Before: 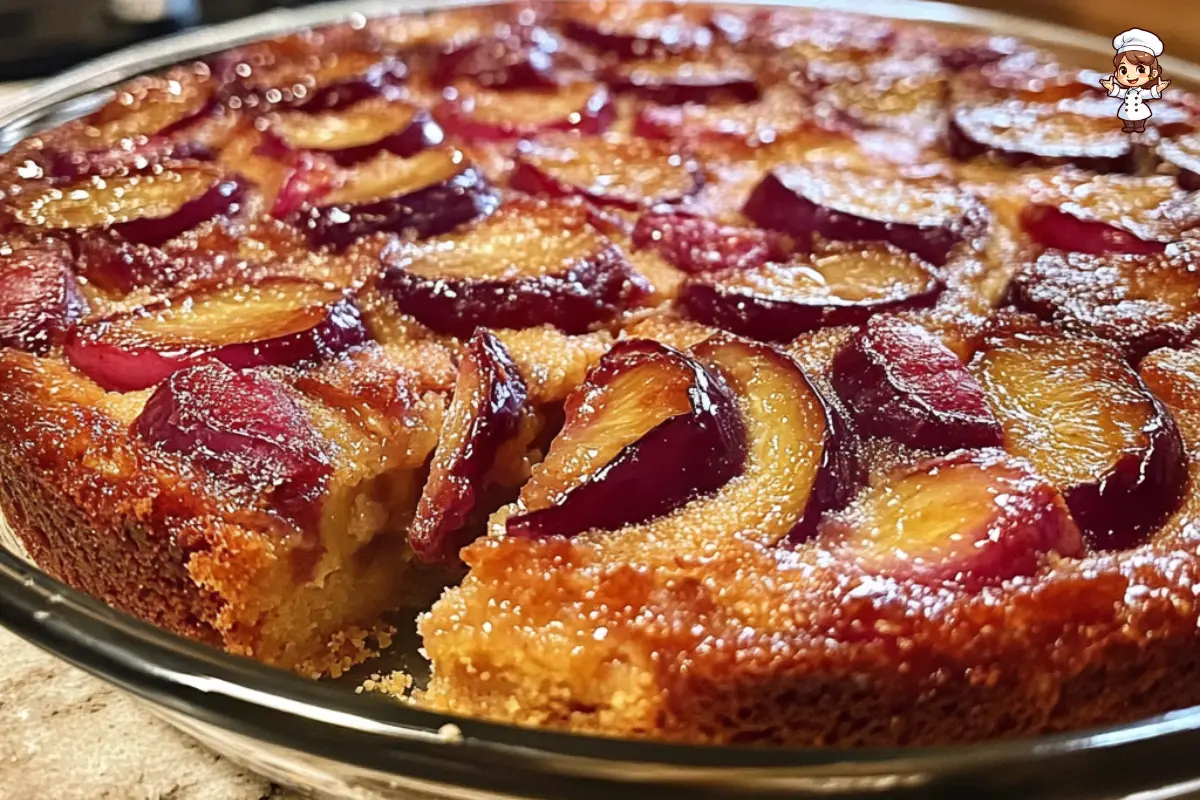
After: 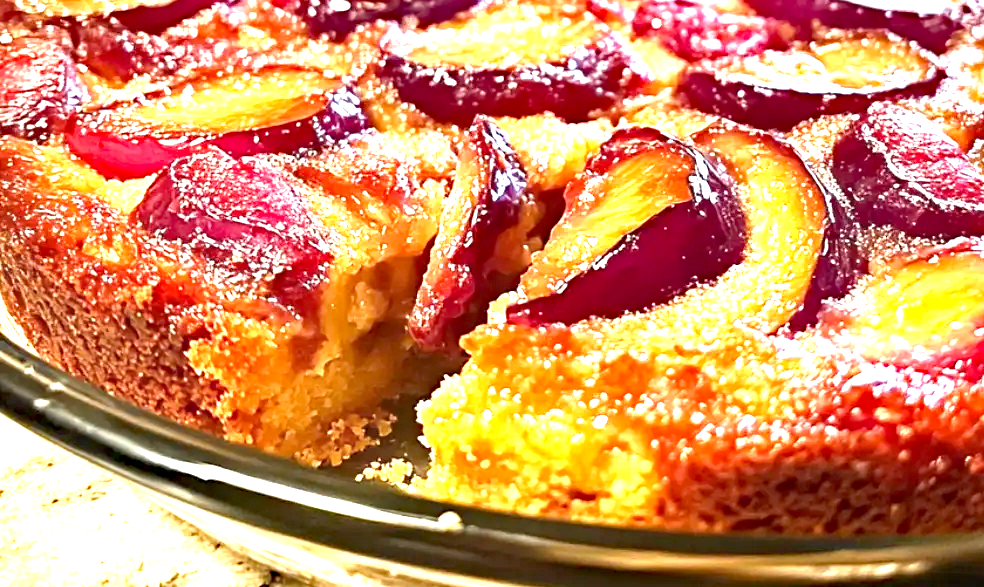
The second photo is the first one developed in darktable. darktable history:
exposure: black level correction 0.001, exposure 1.84 EV, compensate highlight preservation false
haze removal: strength 0.42, compatibility mode true, adaptive false
crop: top 26.531%, right 17.959%
